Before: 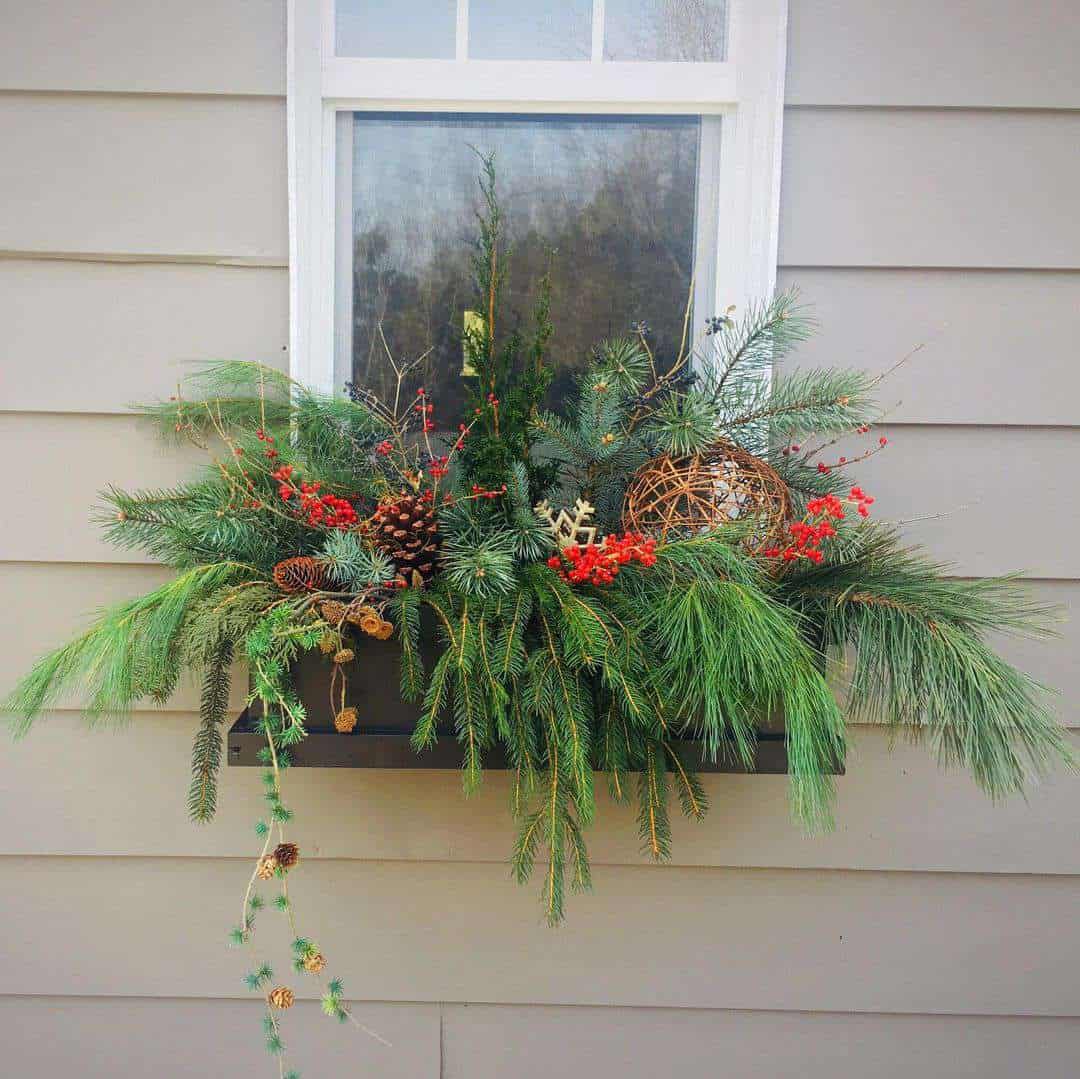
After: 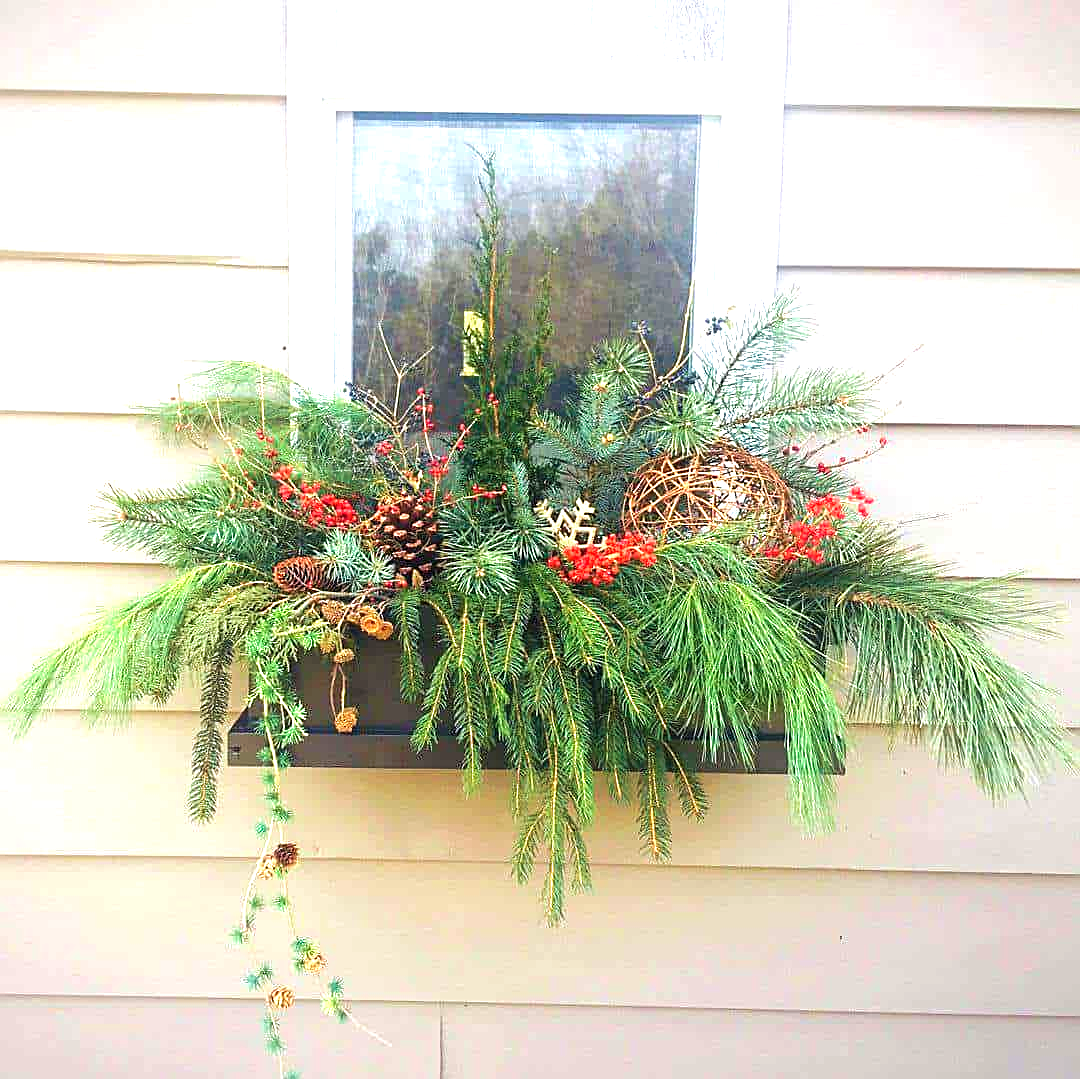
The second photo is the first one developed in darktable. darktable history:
sharpen: on, module defaults
exposure: black level correction 0, exposure 1.2 EV, compensate exposure bias true, compensate highlight preservation false
tone curve: curves: ch0 [(0, 0) (0.003, 0.012) (0.011, 0.015) (0.025, 0.027) (0.044, 0.045) (0.069, 0.064) (0.1, 0.093) (0.136, 0.133) (0.177, 0.177) (0.224, 0.221) (0.277, 0.272) (0.335, 0.342) (0.399, 0.398) (0.468, 0.462) (0.543, 0.547) (0.623, 0.624) (0.709, 0.711) (0.801, 0.792) (0.898, 0.889) (1, 1)], preserve colors none
velvia: on, module defaults
